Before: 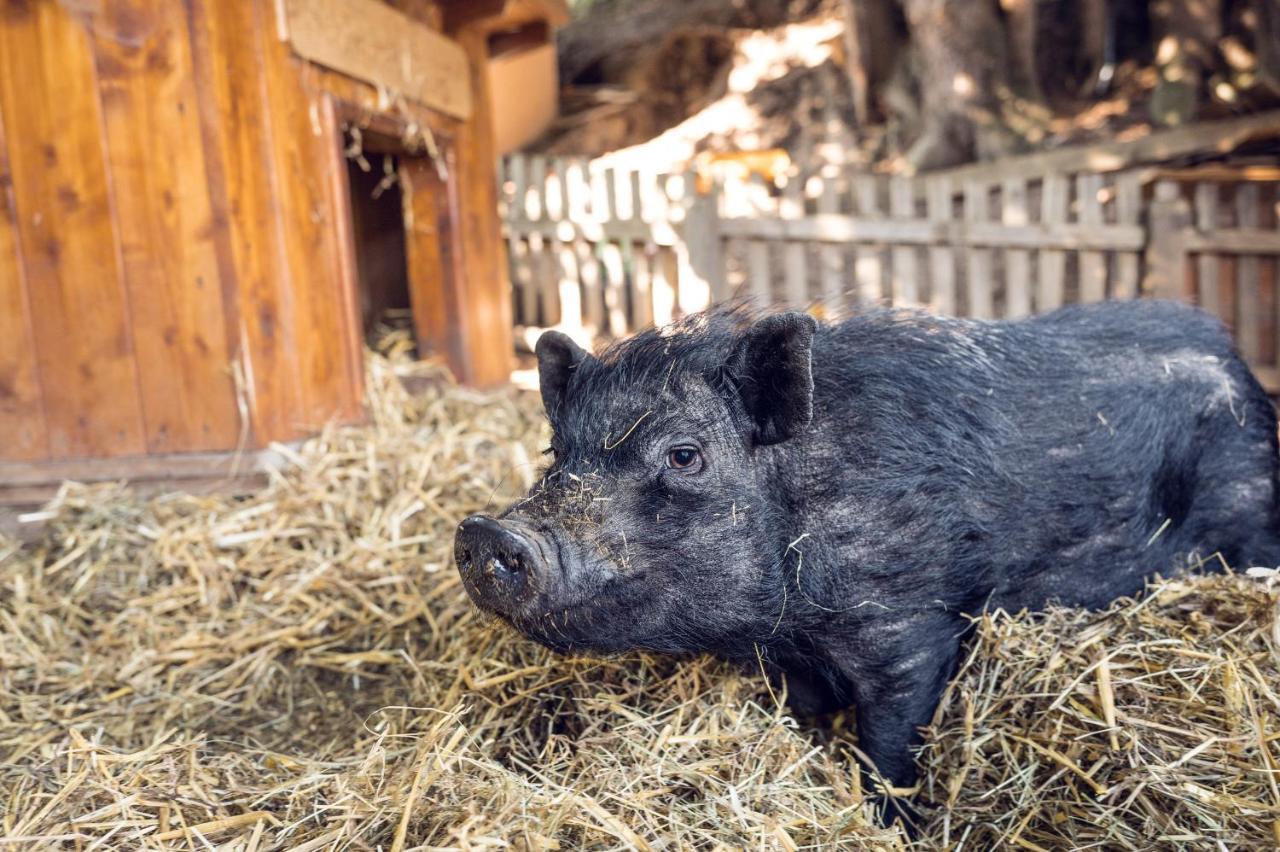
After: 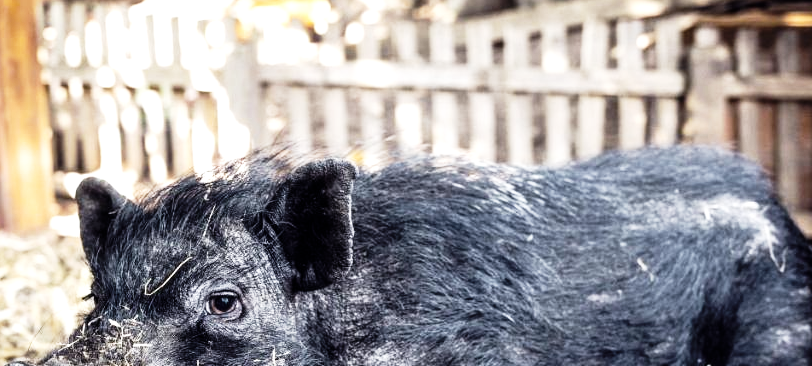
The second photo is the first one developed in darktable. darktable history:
crop: left 36.009%, top 18.192%, right 0.542%, bottom 38.744%
levels: levels [0, 0.618, 1]
base curve: curves: ch0 [(0, 0) (0.028, 0.03) (0.121, 0.232) (0.46, 0.748) (0.859, 0.968) (1, 1)], preserve colors none
exposure: exposure 0.602 EV, compensate highlight preservation false
